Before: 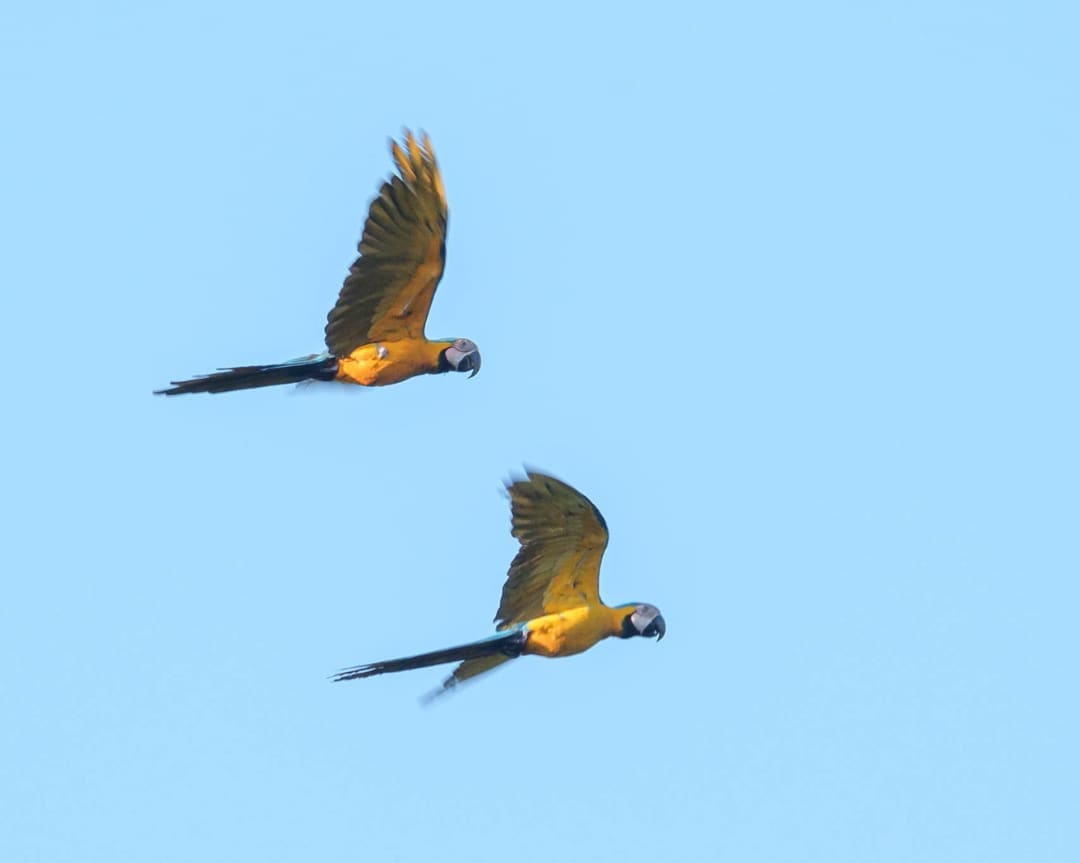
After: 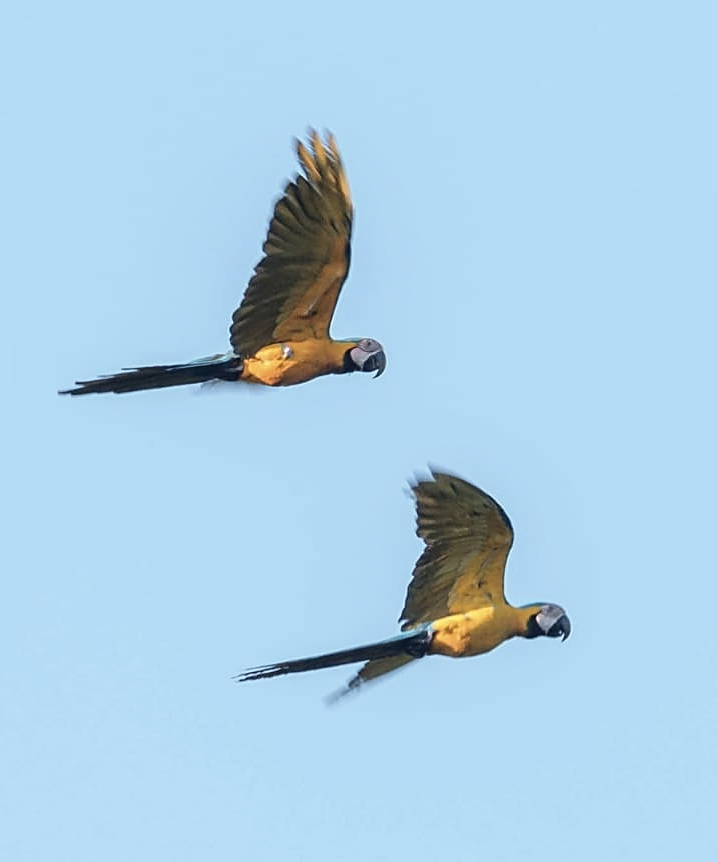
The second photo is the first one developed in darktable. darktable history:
crop and rotate: left 8.923%, right 24.545%
contrast brightness saturation: contrast 0.059, brightness -0.01, saturation -0.233
local contrast: highlights 61%, shadows 113%, detail 107%, midtone range 0.524
sharpen: on, module defaults
